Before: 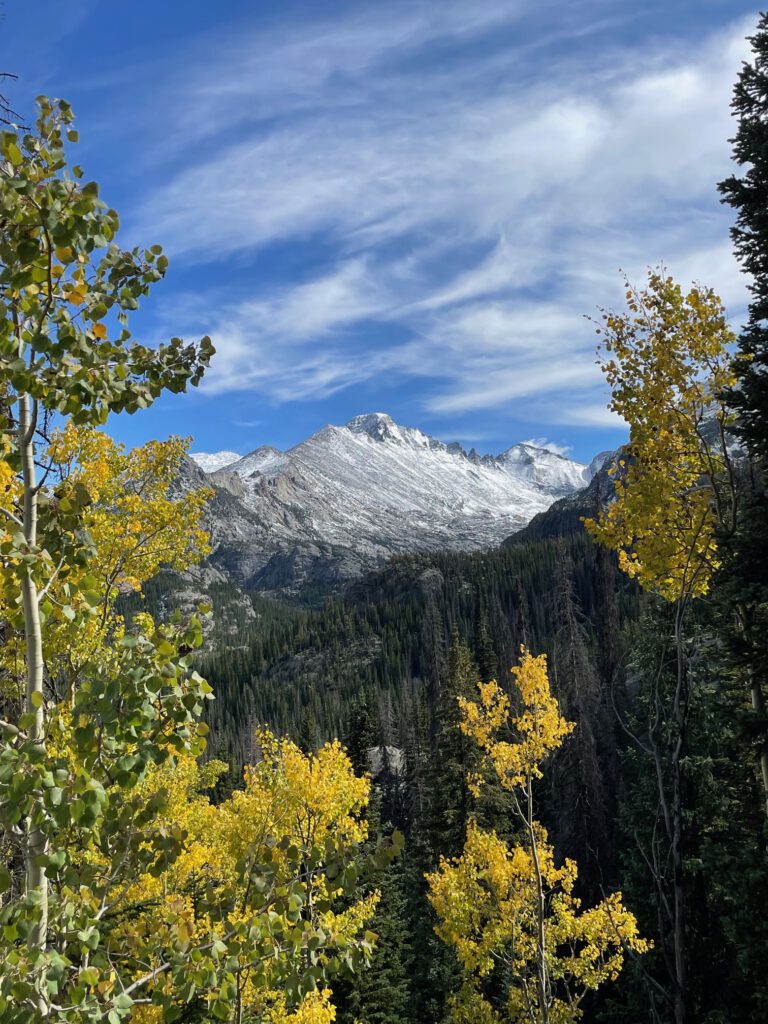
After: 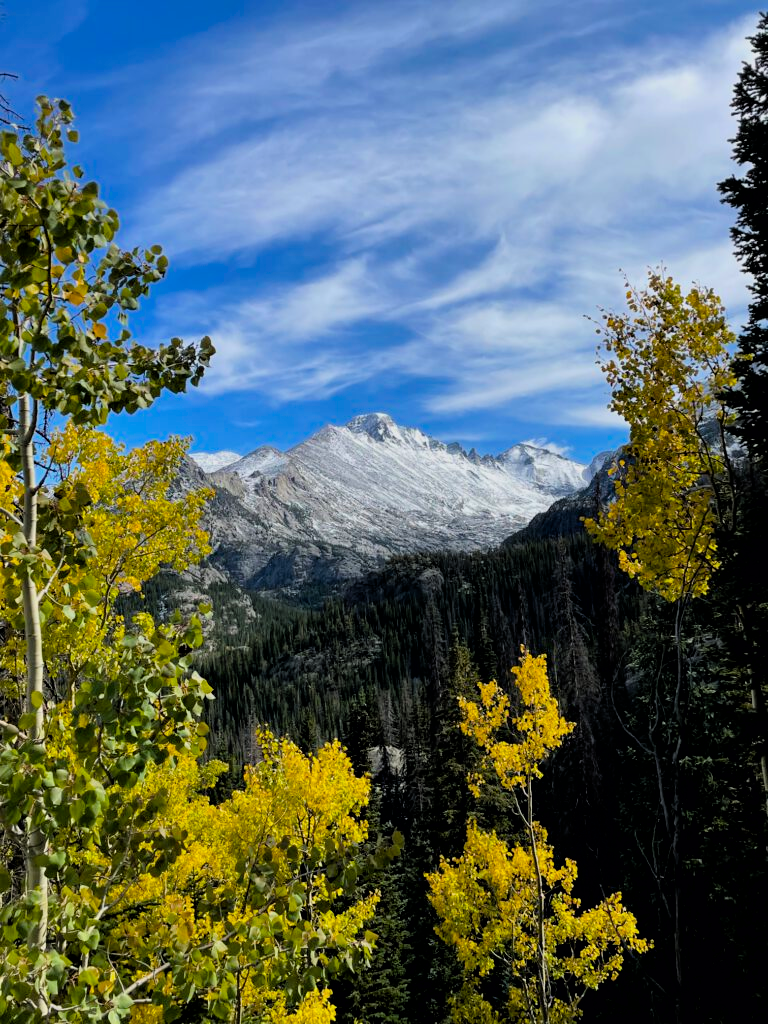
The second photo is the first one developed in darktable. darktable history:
color balance rgb: perceptual saturation grading › global saturation 25.102%, global vibrance 15.004%
filmic rgb: black relative exposure -11.81 EV, white relative exposure 5.4 EV, threshold 3.01 EV, hardness 4.47, latitude 50.02%, contrast 1.144, color science v6 (2022), enable highlight reconstruction true
